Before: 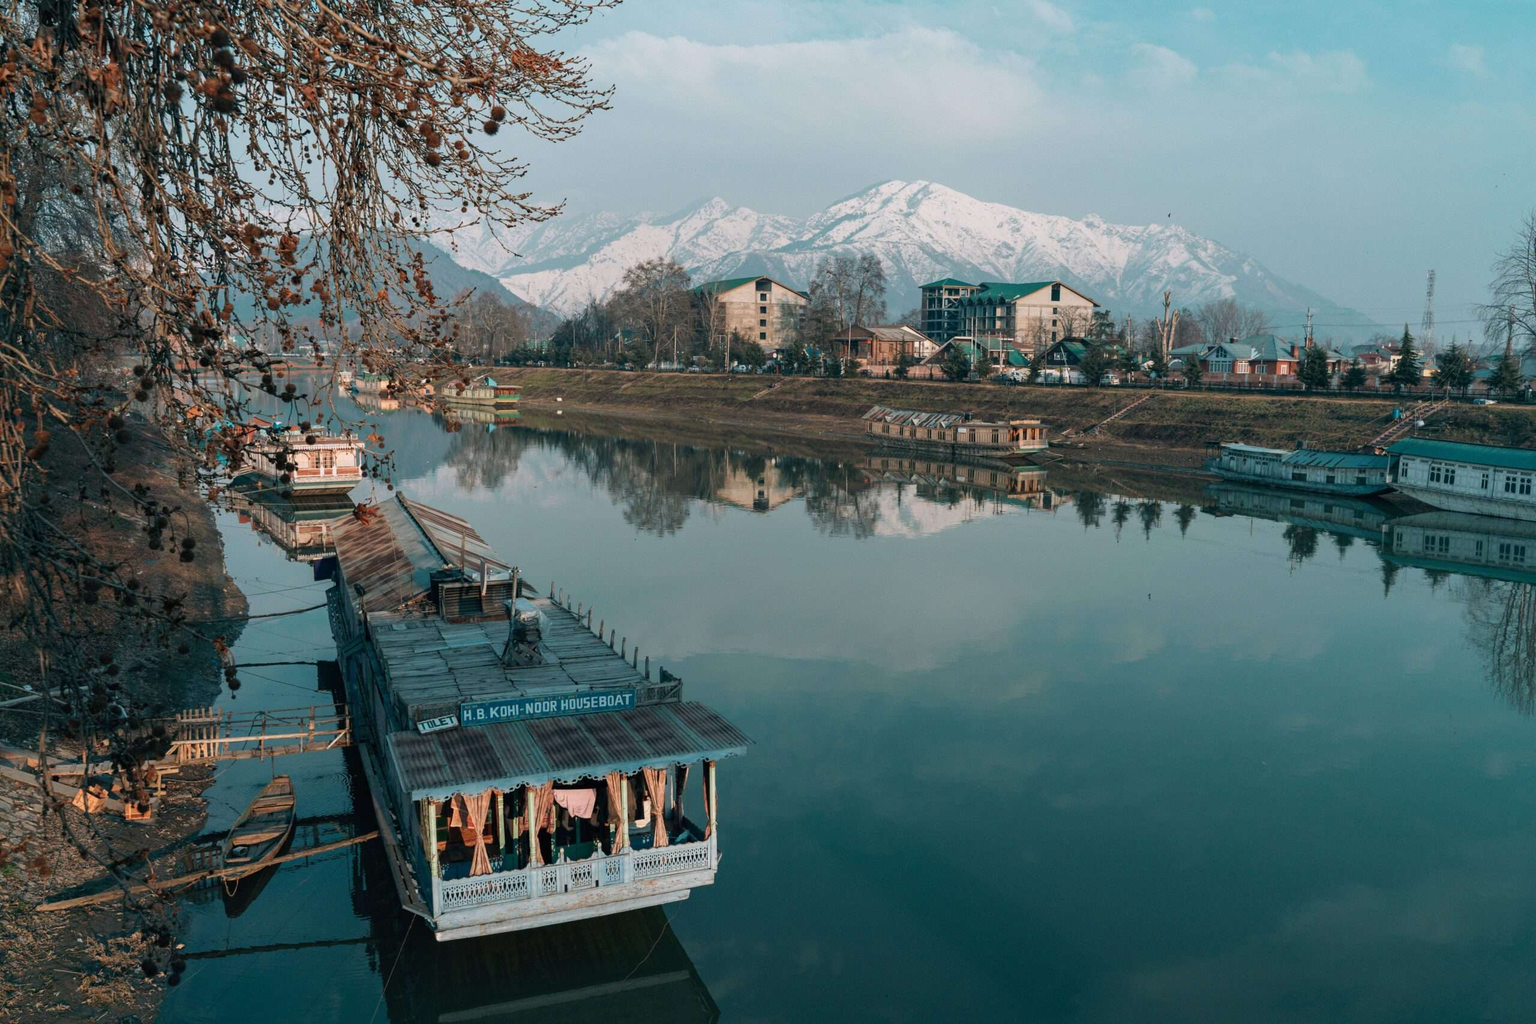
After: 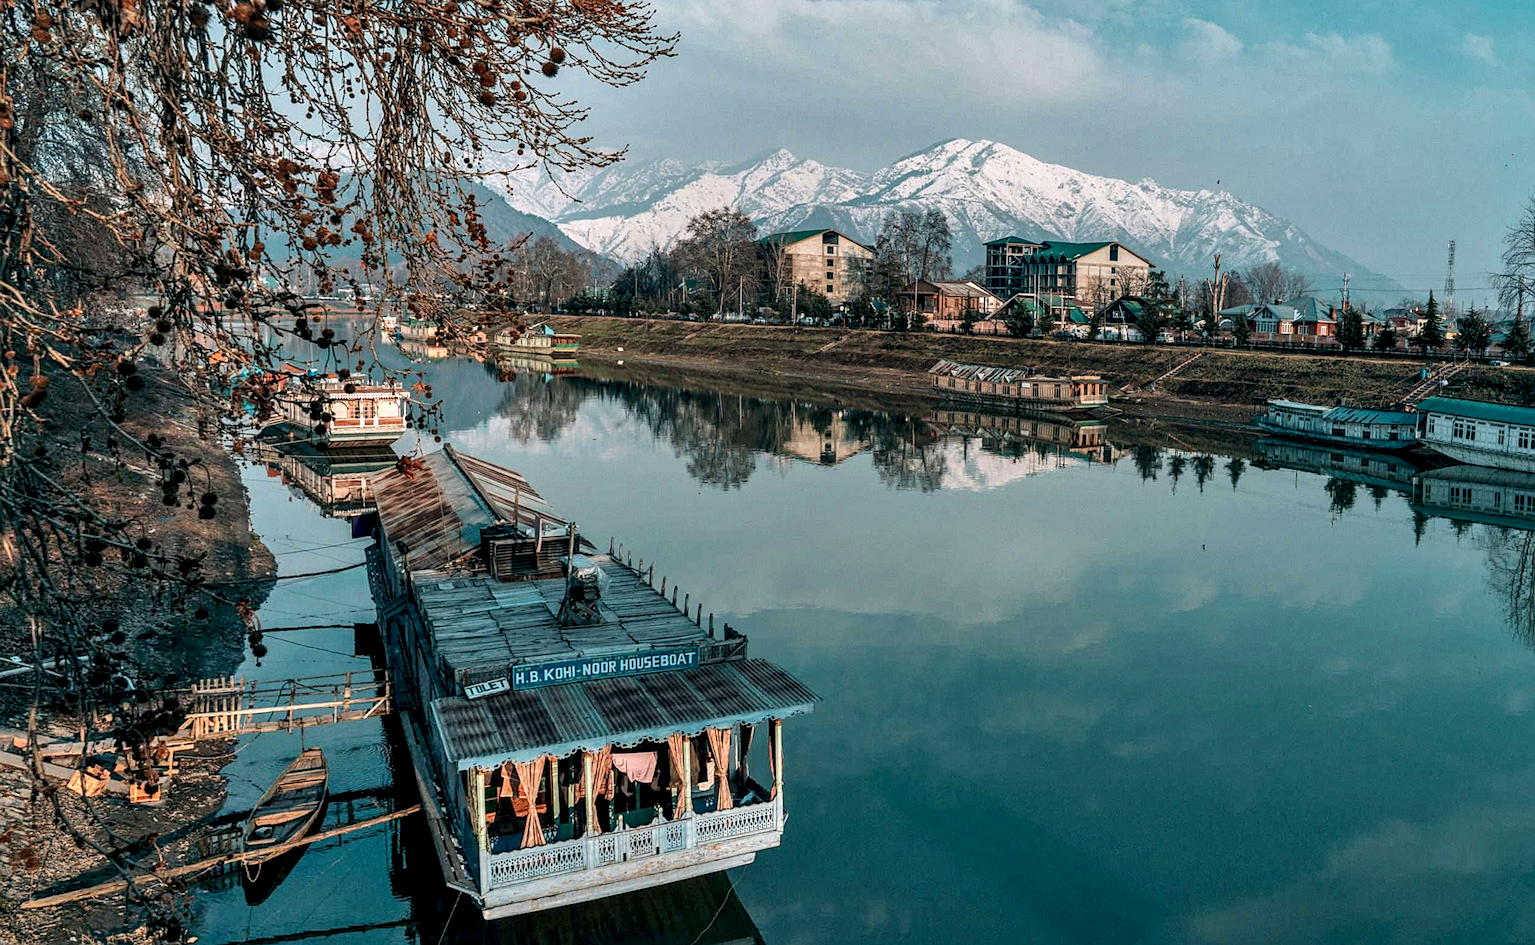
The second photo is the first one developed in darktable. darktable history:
sharpen: on, module defaults
contrast brightness saturation: saturation 0.13
local contrast: highlights 20%, shadows 70%, detail 170%
shadows and highlights: low approximation 0.01, soften with gaussian
rotate and perspective: rotation -0.013°, lens shift (vertical) -0.027, lens shift (horizontal) 0.178, crop left 0.016, crop right 0.989, crop top 0.082, crop bottom 0.918
